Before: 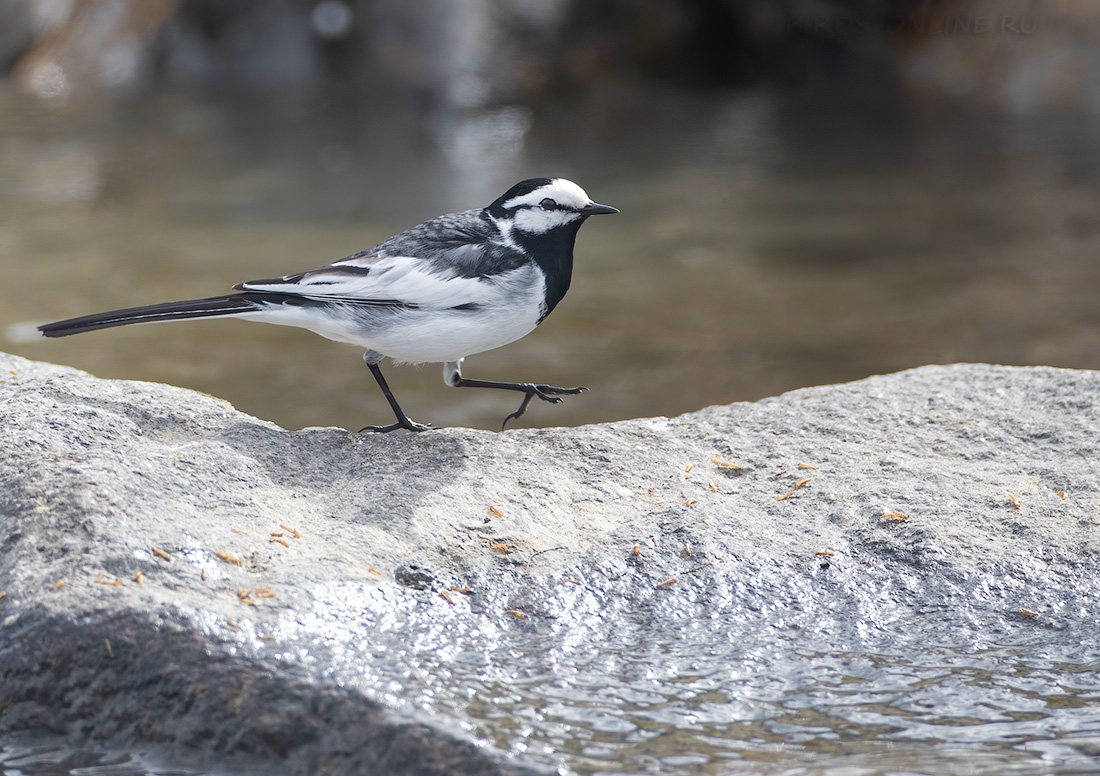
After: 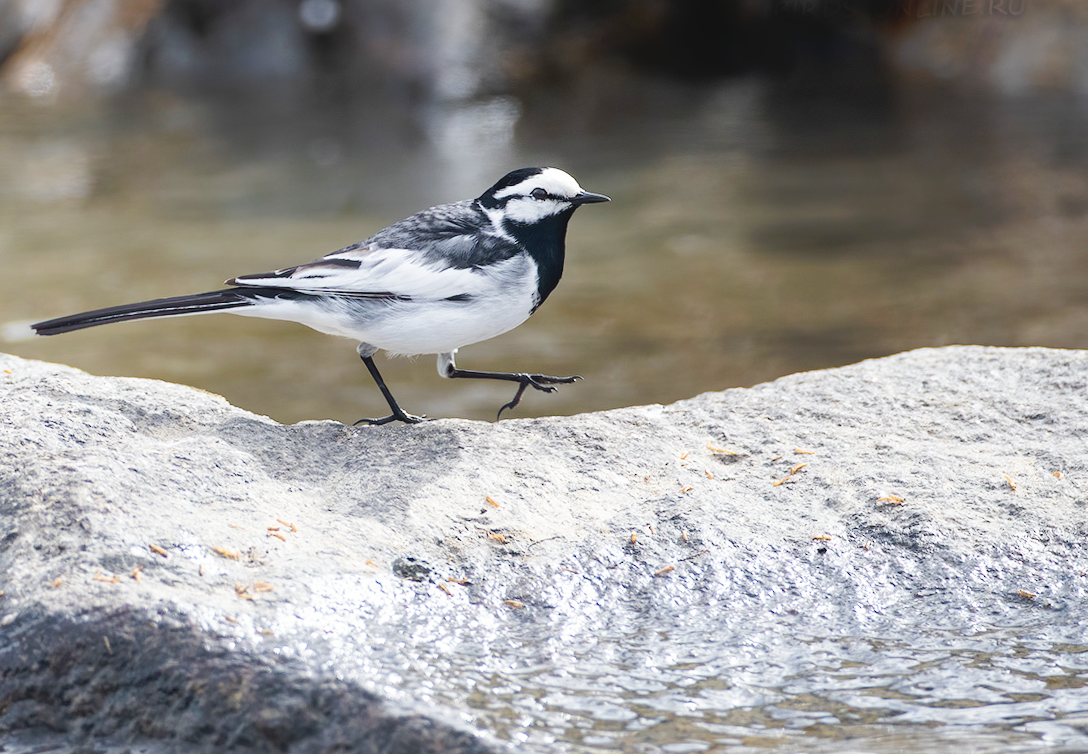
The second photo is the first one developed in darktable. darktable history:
tone curve: curves: ch0 [(0, 0) (0.003, 0.047) (0.011, 0.051) (0.025, 0.051) (0.044, 0.057) (0.069, 0.068) (0.1, 0.076) (0.136, 0.108) (0.177, 0.166) (0.224, 0.229) (0.277, 0.299) (0.335, 0.364) (0.399, 0.46) (0.468, 0.553) (0.543, 0.639) (0.623, 0.724) (0.709, 0.808) (0.801, 0.886) (0.898, 0.954) (1, 1)], preserve colors none
rotate and perspective: rotation -1°, crop left 0.011, crop right 0.989, crop top 0.025, crop bottom 0.975
